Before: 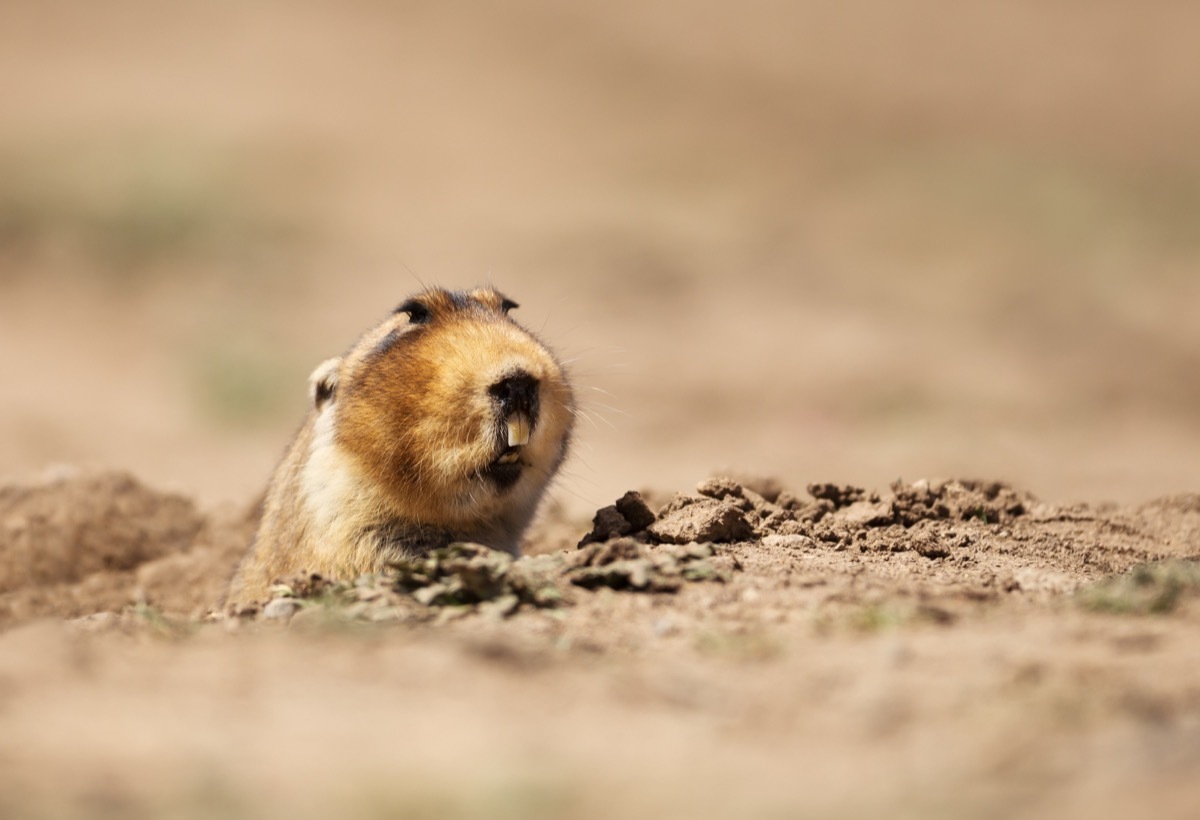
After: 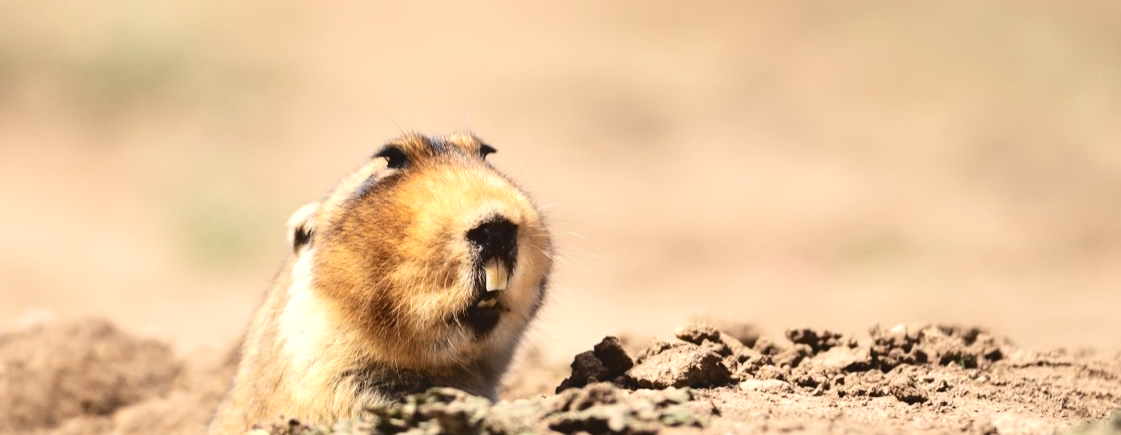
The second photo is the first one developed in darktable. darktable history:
crop: left 1.848%, top 18.974%, right 4.699%, bottom 27.933%
exposure: black level correction 0, exposure 0.498 EV, compensate highlight preservation false
tone curve: curves: ch0 [(0, 0) (0.003, 0.077) (0.011, 0.078) (0.025, 0.078) (0.044, 0.08) (0.069, 0.088) (0.1, 0.102) (0.136, 0.12) (0.177, 0.148) (0.224, 0.191) (0.277, 0.261) (0.335, 0.335) (0.399, 0.419) (0.468, 0.522) (0.543, 0.611) (0.623, 0.702) (0.709, 0.779) (0.801, 0.855) (0.898, 0.918) (1, 1)], color space Lab, independent channels, preserve colors none
